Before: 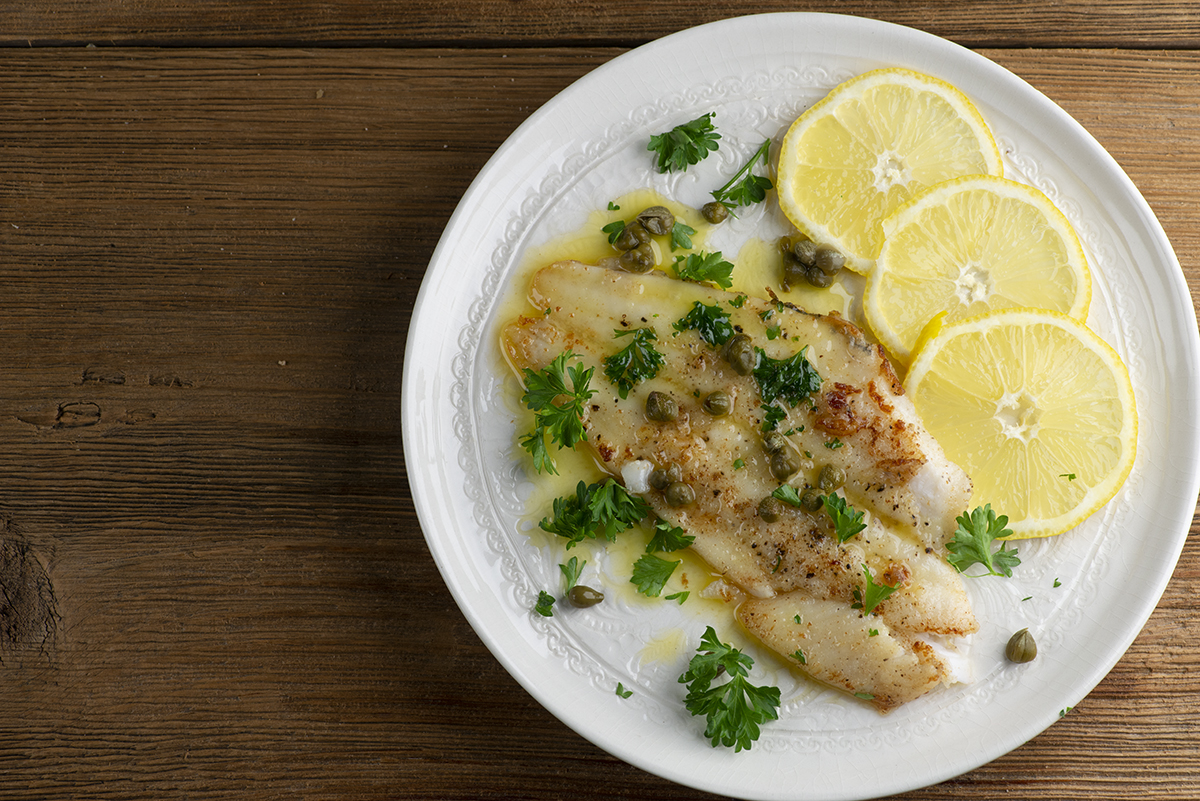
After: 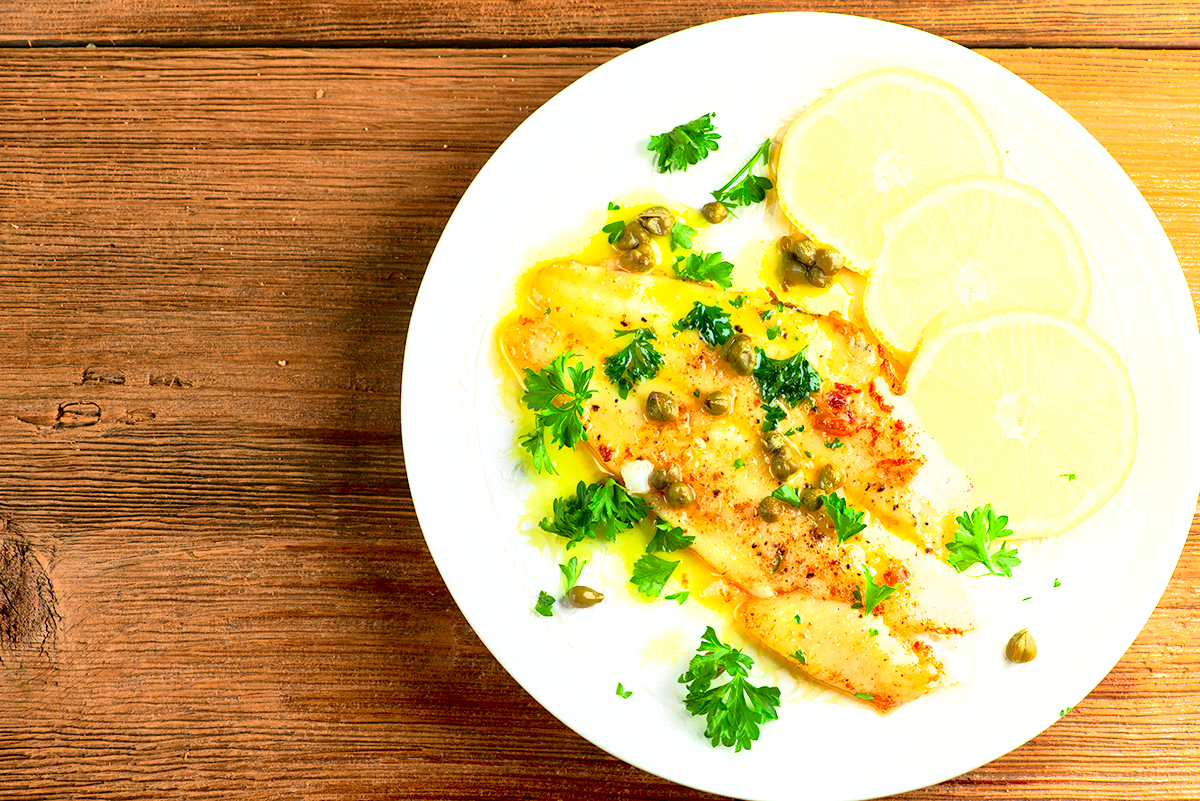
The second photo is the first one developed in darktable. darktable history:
tone equalizer: on, module defaults
shadows and highlights: on, module defaults
exposure: black level correction 0.001, exposure 1.655 EV, compensate highlight preservation false
tone curve: curves: ch0 [(0, 0) (0.131, 0.094) (0.326, 0.386) (0.481, 0.623) (0.593, 0.764) (0.812, 0.933) (1, 0.974)]; ch1 [(0, 0) (0.366, 0.367) (0.475, 0.453) (0.494, 0.493) (0.504, 0.497) (0.553, 0.584) (1, 1)]; ch2 [(0, 0) (0.333, 0.346) (0.375, 0.375) (0.424, 0.43) (0.476, 0.492) (0.502, 0.503) (0.533, 0.556) (0.566, 0.599) (0.614, 0.653) (1, 1)], color space Lab, independent channels, preserve colors none
